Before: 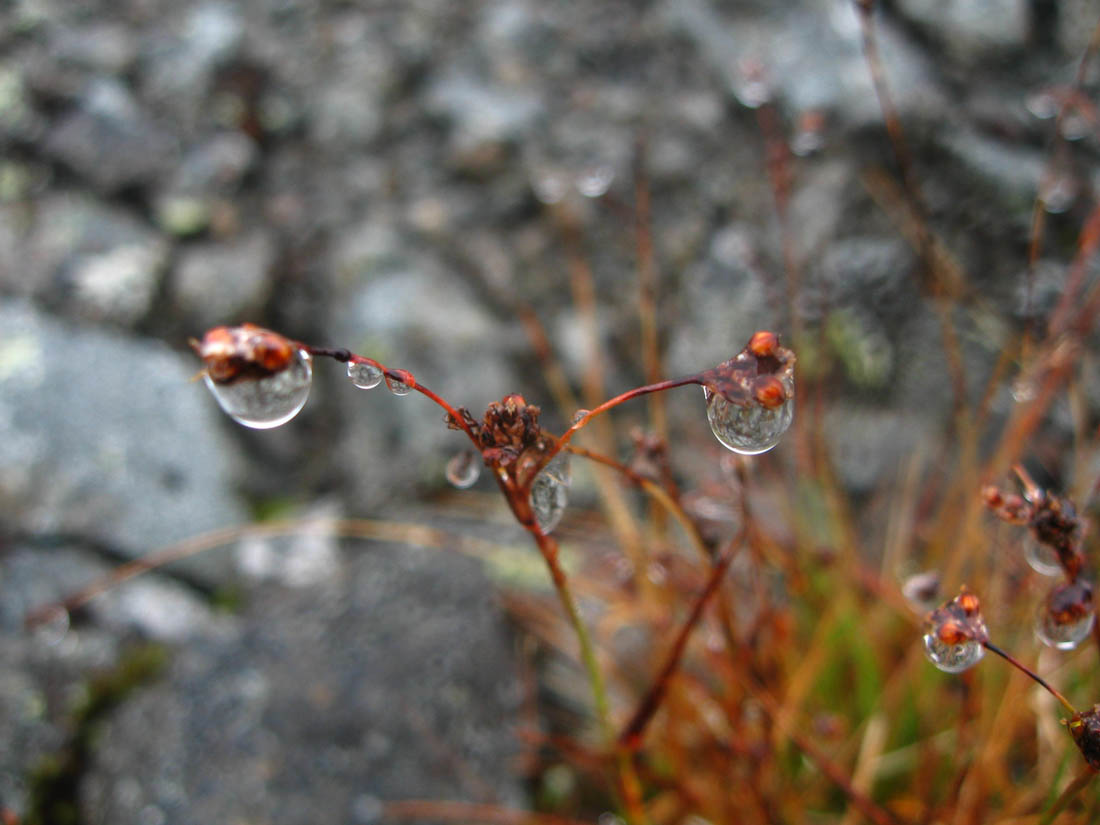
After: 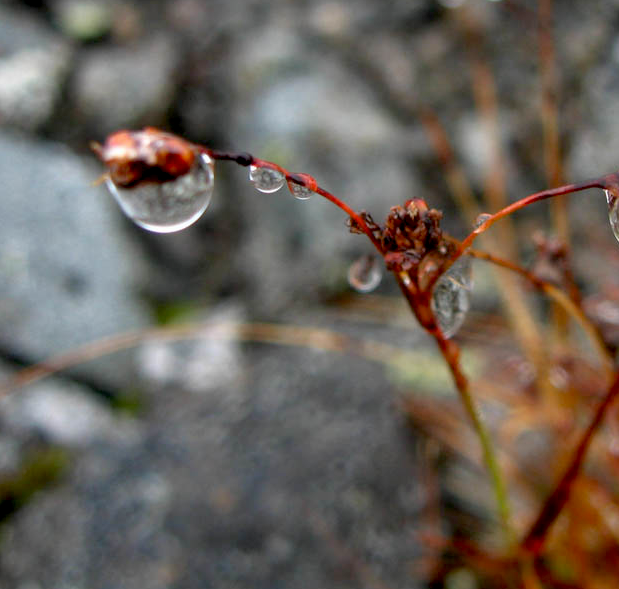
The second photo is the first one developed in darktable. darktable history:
exposure: black level correction 0.016, exposure -0.009 EV, compensate highlight preservation false
crop: left 8.966%, top 23.852%, right 34.699%, bottom 4.703%
